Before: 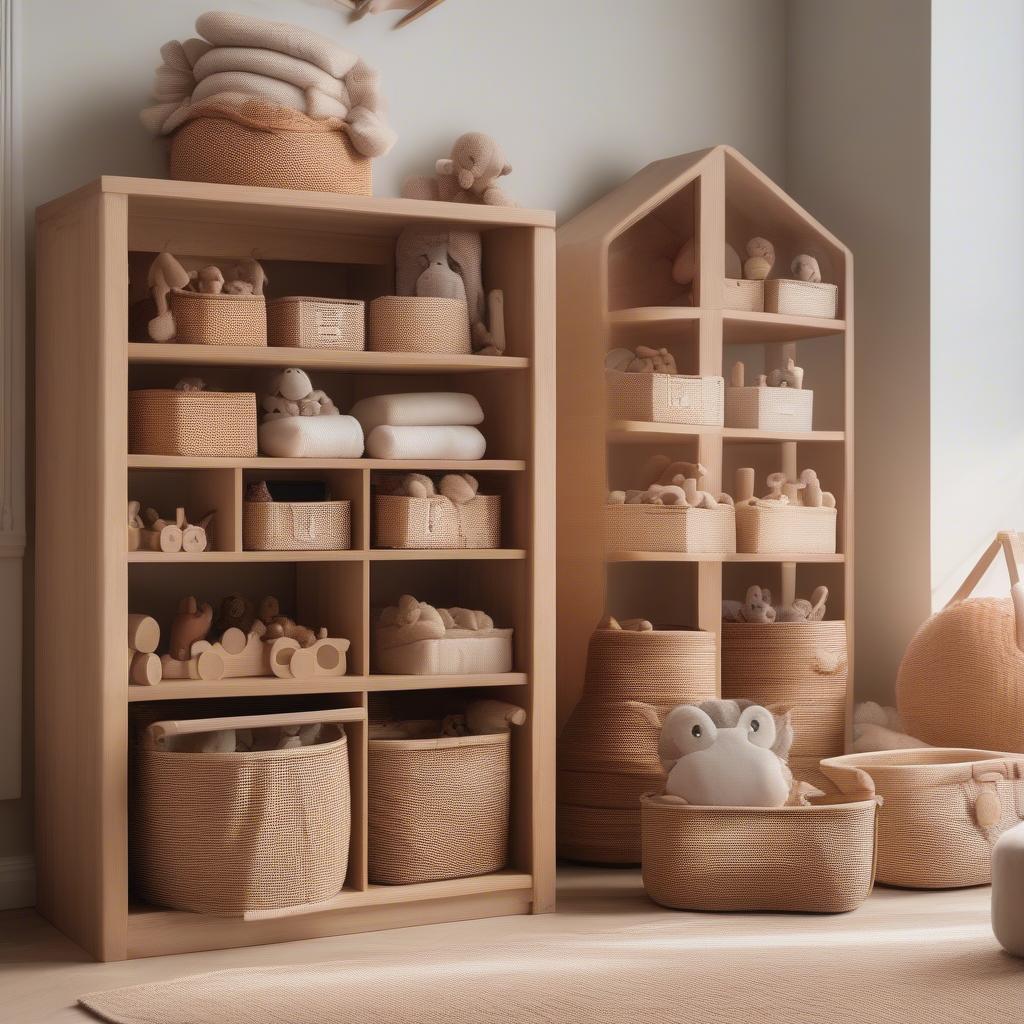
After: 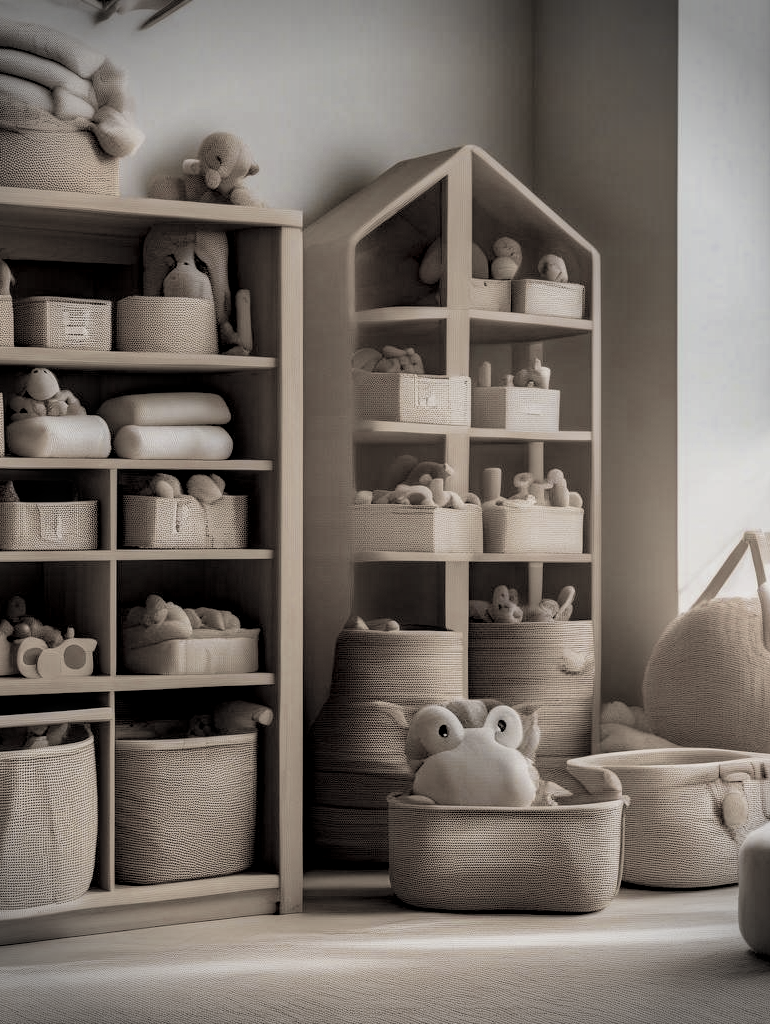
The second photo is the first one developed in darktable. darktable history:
crop and rotate: left 24.781%
color calibration: x 0.341, y 0.354, temperature 5175.01 K
color correction: highlights b* 0.03, saturation 0.151
local contrast: on, module defaults
haze removal: strength 0.522, distance 0.921, compatibility mode true, adaptive false
color balance rgb: linear chroma grading › global chroma 14.953%, perceptual saturation grading › global saturation 99.253%
filmic rgb: middle gray luminance 9.27%, black relative exposure -10.63 EV, white relative exposure 3.43 EV, target black luminance 0%, hardness 5.99, latitude 59.57%, contrast 1.086, highlights saturation mix 5.48%, shadows ↔ highlights balance 28.6%, contrast in shadows safe
vignetting: fall-off start 88.02%, fall-off radius 25.46%, unbound false
